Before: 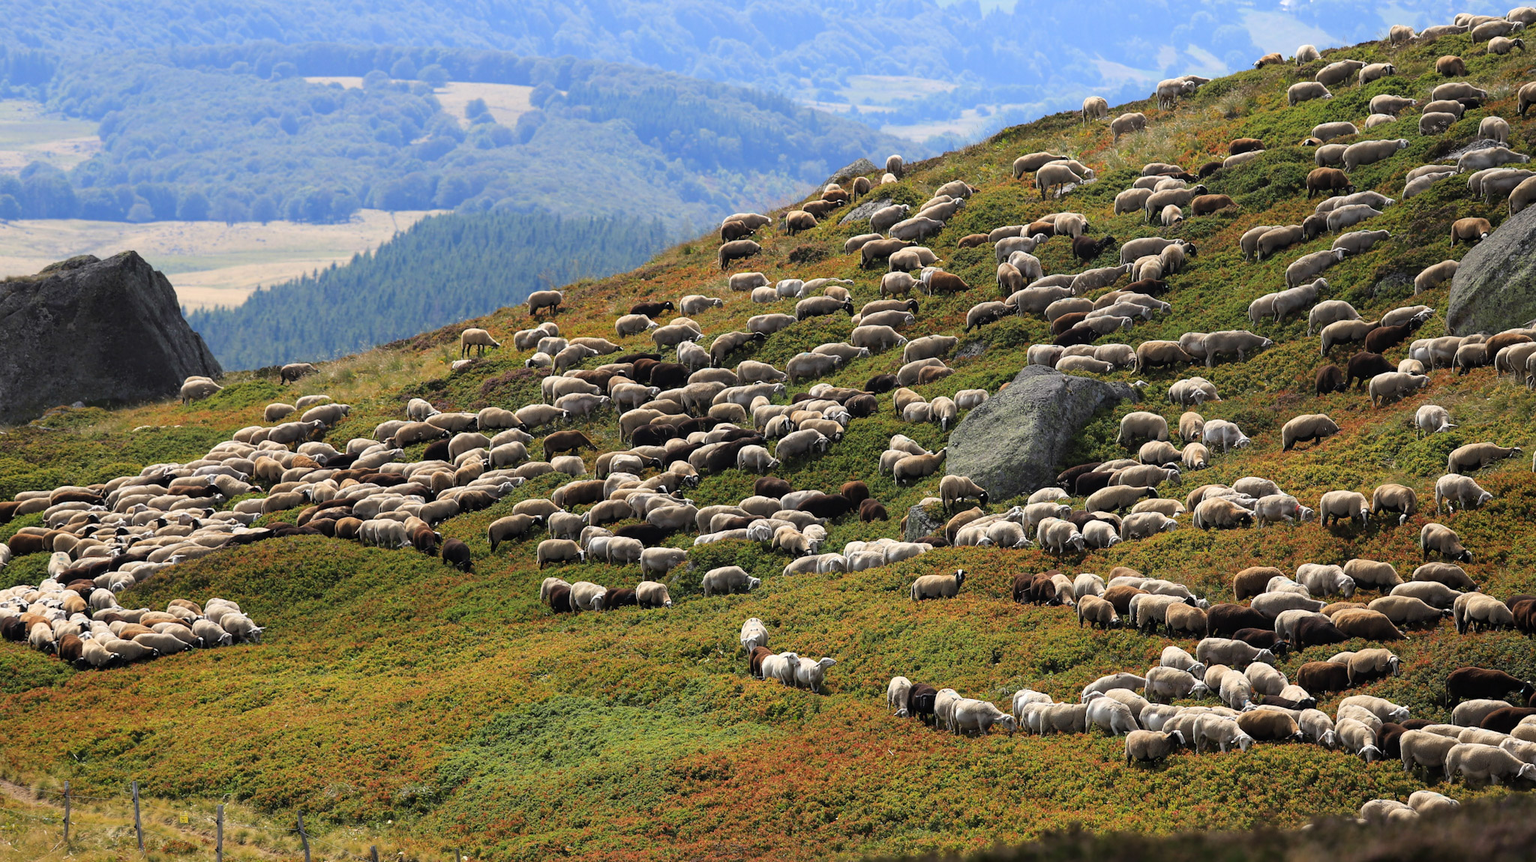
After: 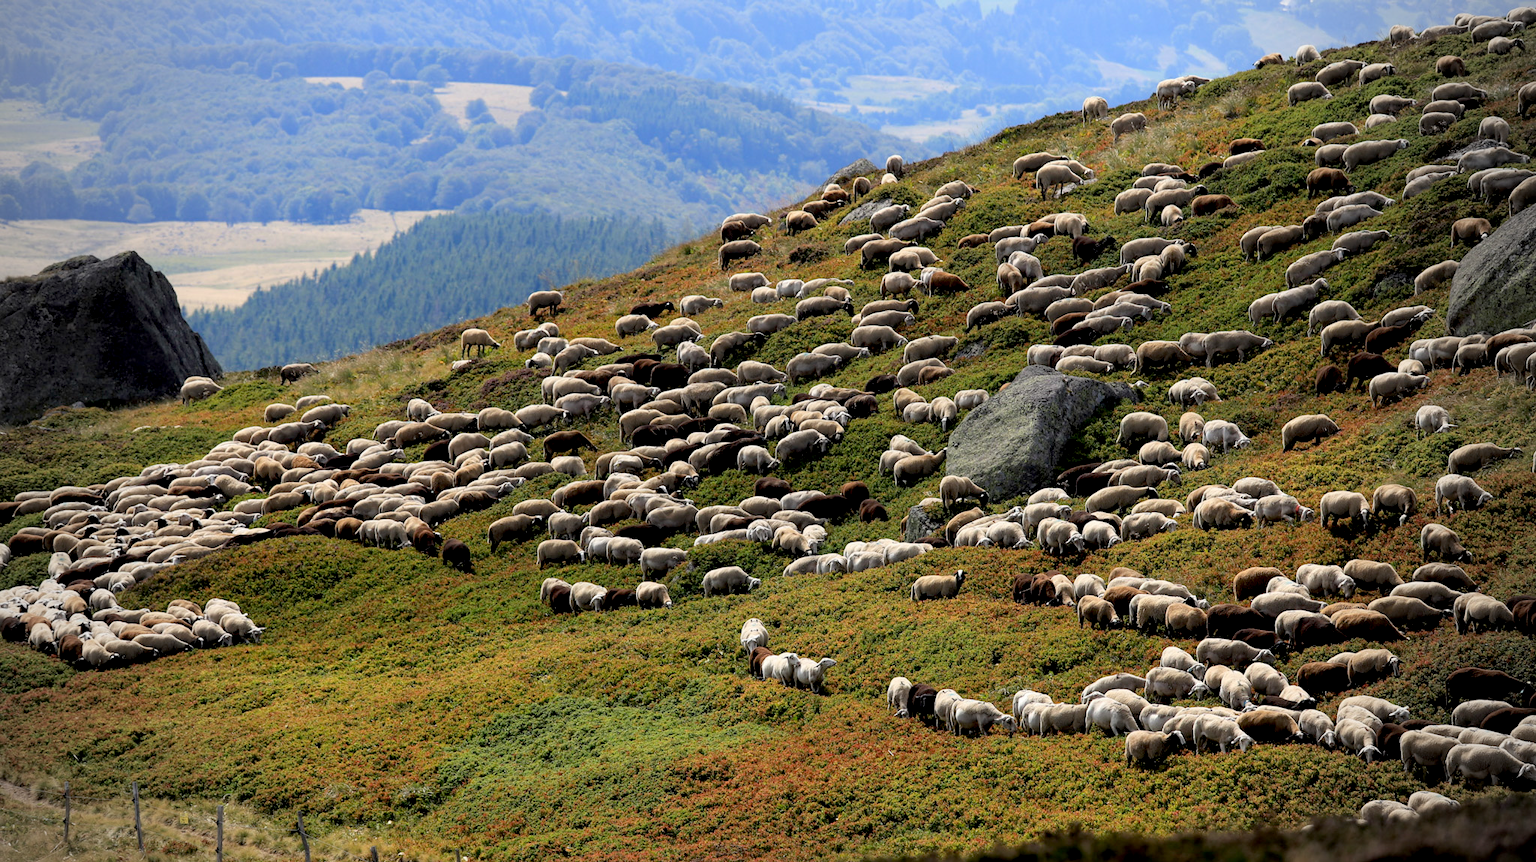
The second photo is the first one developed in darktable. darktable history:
exposure: black level correction 0.016, exposure -0.008 EV, compensate highlight preservation false
color zones: curves: ch0 [(0, 0.5) (0.143, 0.52) (0.286, 0.5) (0.429, 0.5) (0.571, 0.5) (0.714, 0.5) (0.857, 0.5) (1, 0.5)]; ch1 [(0, 0.489) (0.155, 0.45) (0.286, 0.466) (0.429, 0.5) (0.571, 0.5) (0.714, 0.5) (0.857, 0.5) (1, 0.489)]
vignetting: fall-off start 73.09%
